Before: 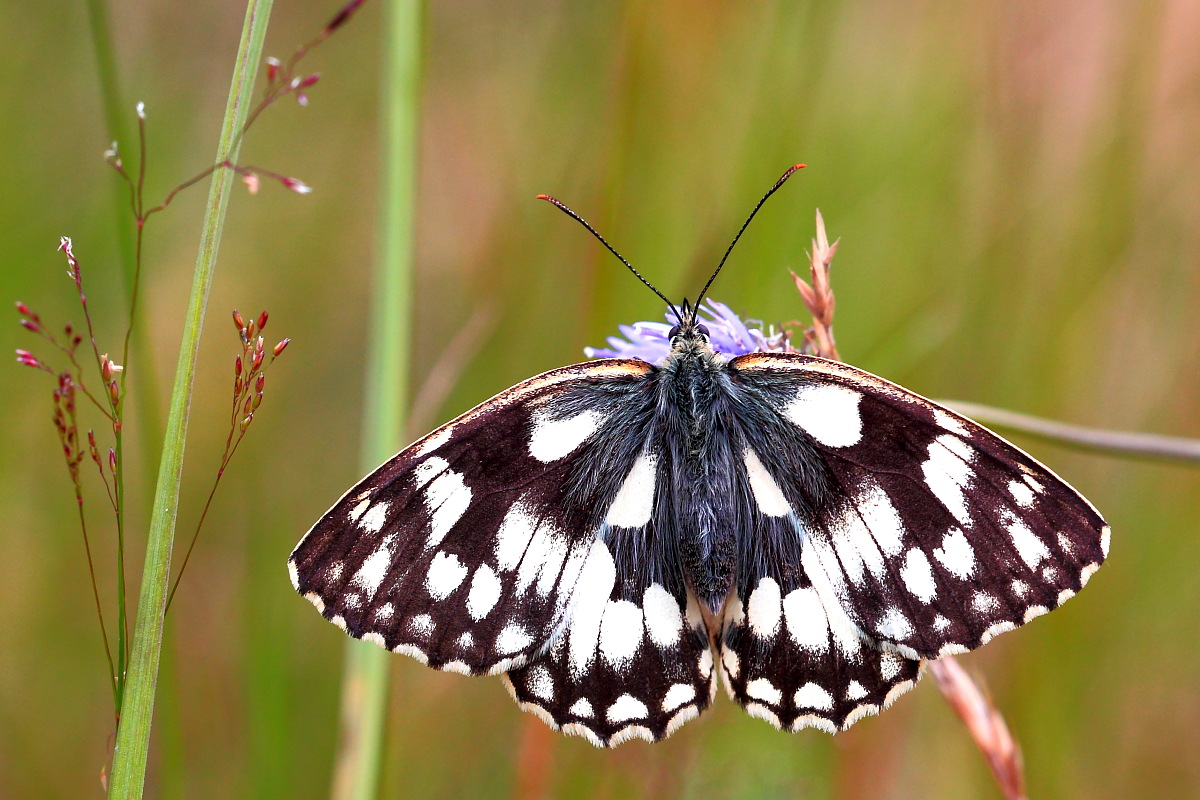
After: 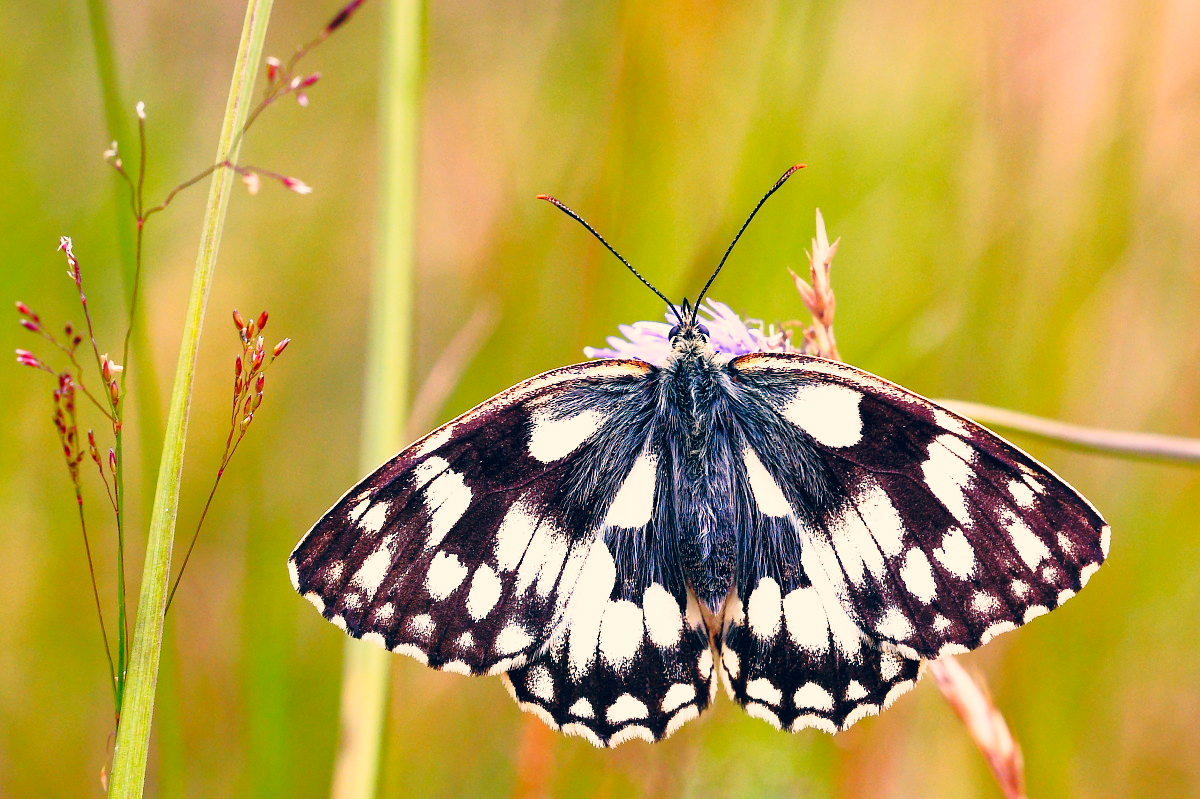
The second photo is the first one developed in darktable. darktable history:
base curve: curves: ch0 [(0, 0) (0.028, 0.03) (0.121, 0.232) (0.46, 0.748) (0.859, 0.968) (1, 1)], preserve colors none
color correction: highlights a* 10.31, highlights b* 13.95, shadows a* -10.2, shadows b* -15.03
crop: bottom 0.076%
